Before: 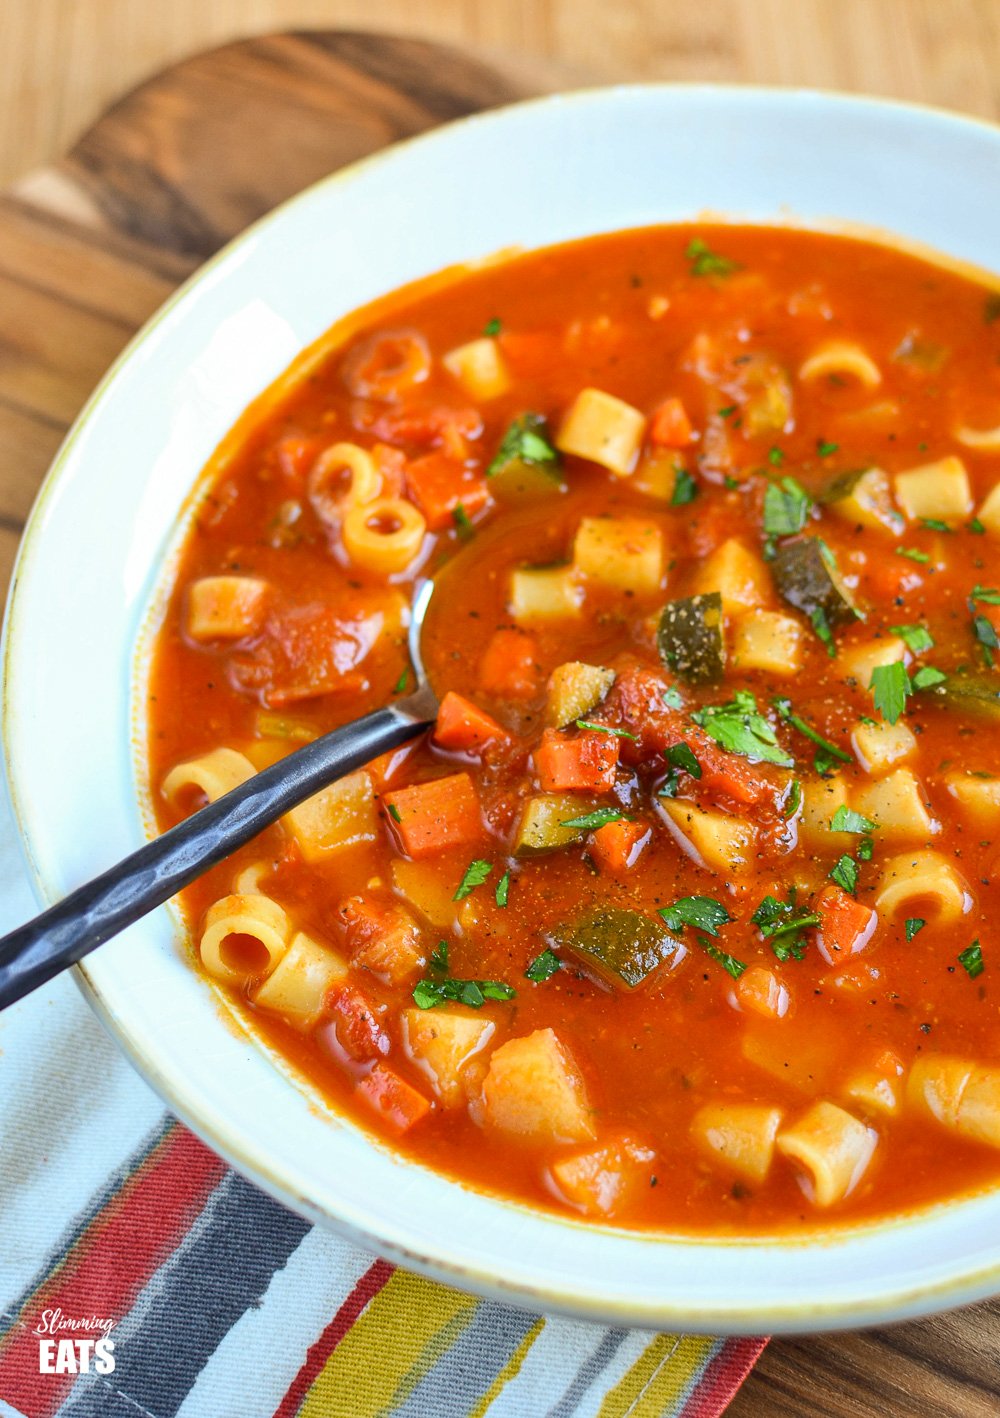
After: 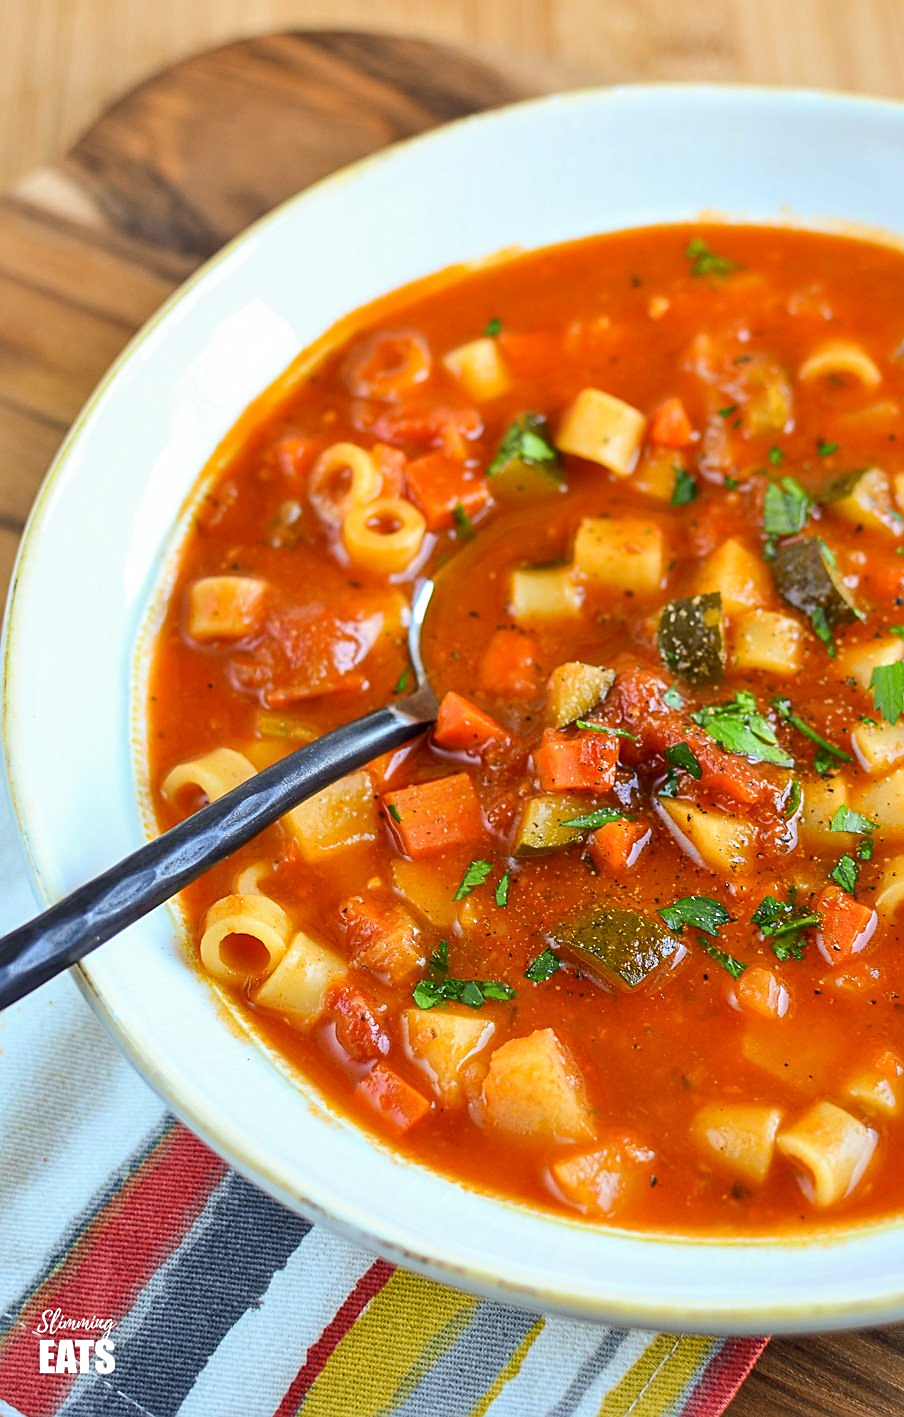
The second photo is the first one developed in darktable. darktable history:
crop: right 9.52%, bottom 0.022%
sharpen: on, module defaults
